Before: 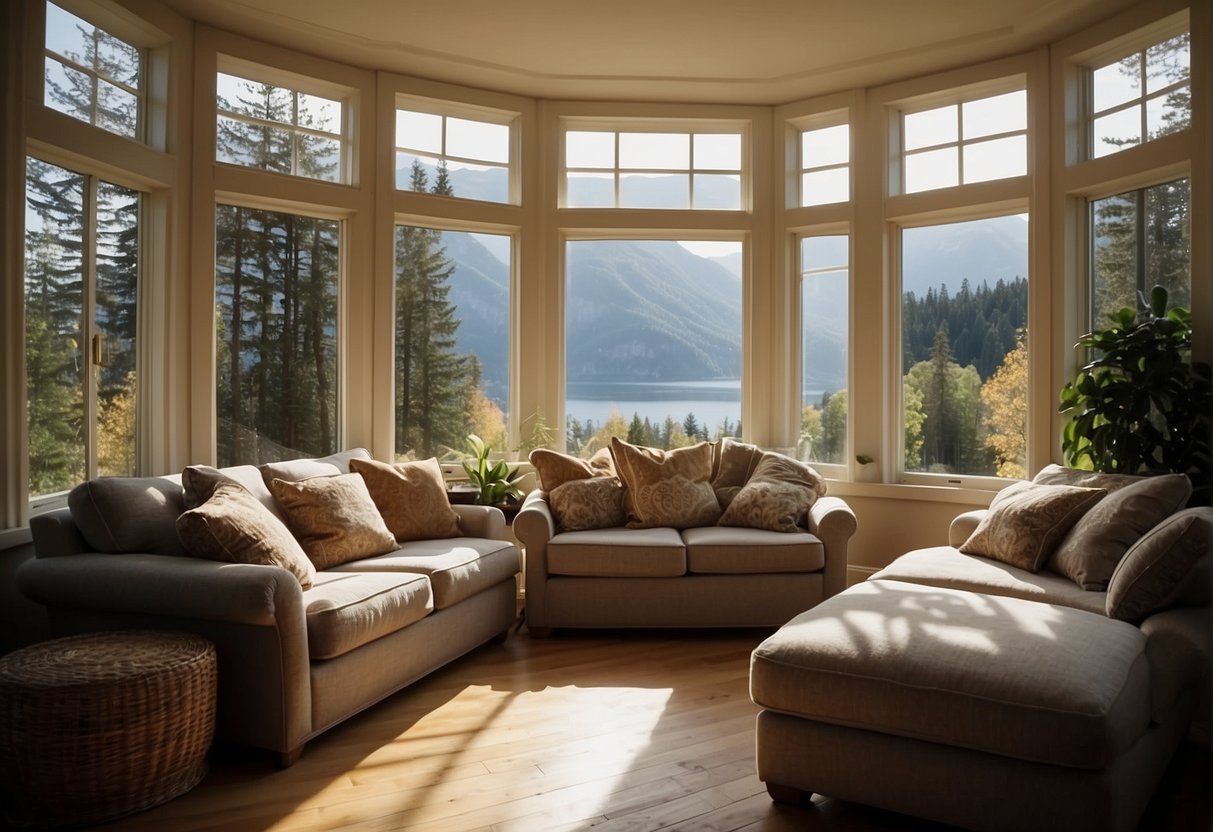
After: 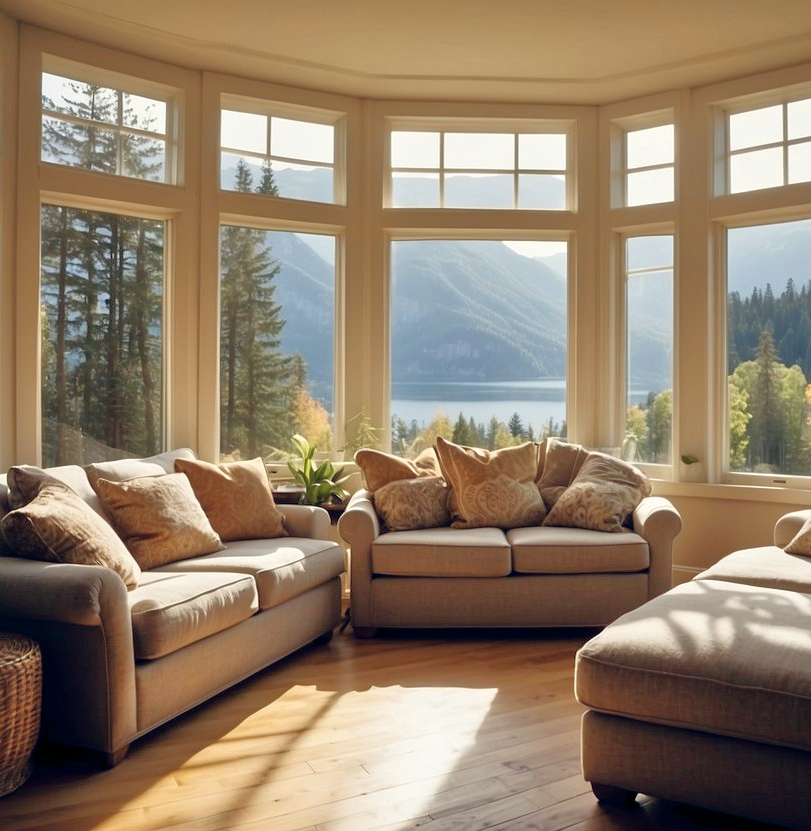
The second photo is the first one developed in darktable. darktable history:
tone equalizer: -7 EV 0.164 EV, -6 EV 0.633 EV, -5 EV 1.17 EV, -4 EV 1.33 EV, -3 EV 1.14 EV, -2 EV 0.6 EV, -1 EV 0.164 EV
crop and rotate: left 14.481%, right 18.622%
color balance rgb: highlights gain › luminance 6.303%, highlights gain › chroma 1.324%, highlights gain › hue 90.09°, global offset › chroma 0.095%, global offset › hue 253.62°, perceptual saturation grading › global saturation 4.57%
